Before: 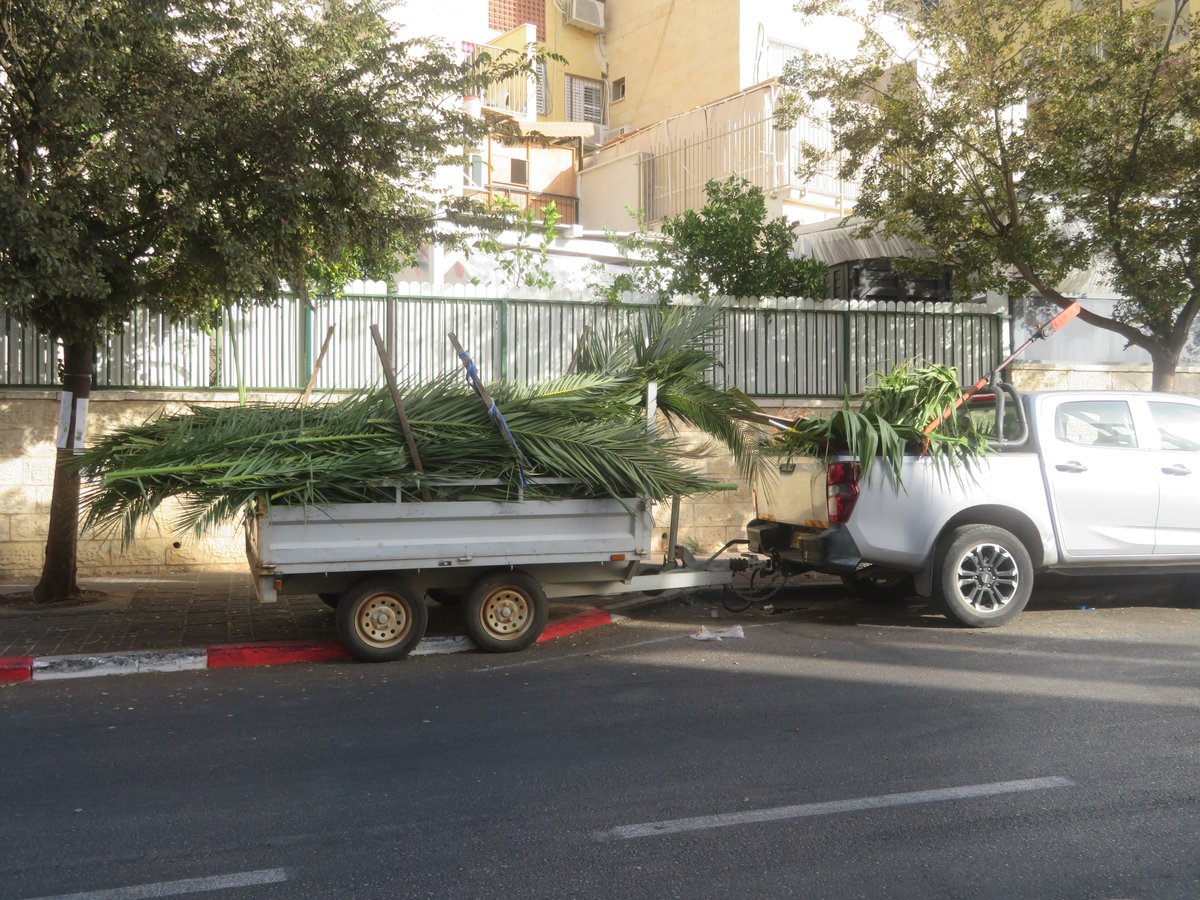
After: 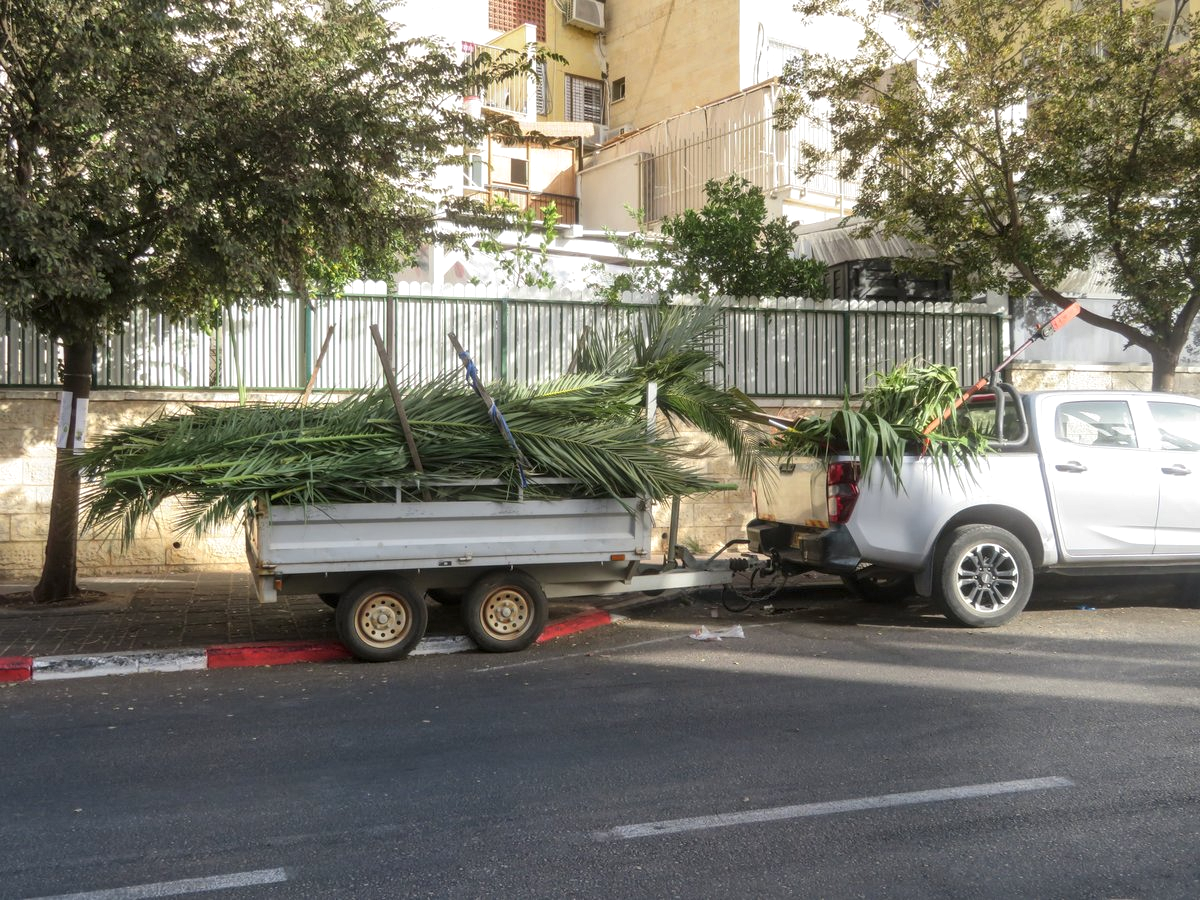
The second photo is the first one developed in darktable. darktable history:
local contrast: detail 130%
shadows and highlights: soften with gaussian
